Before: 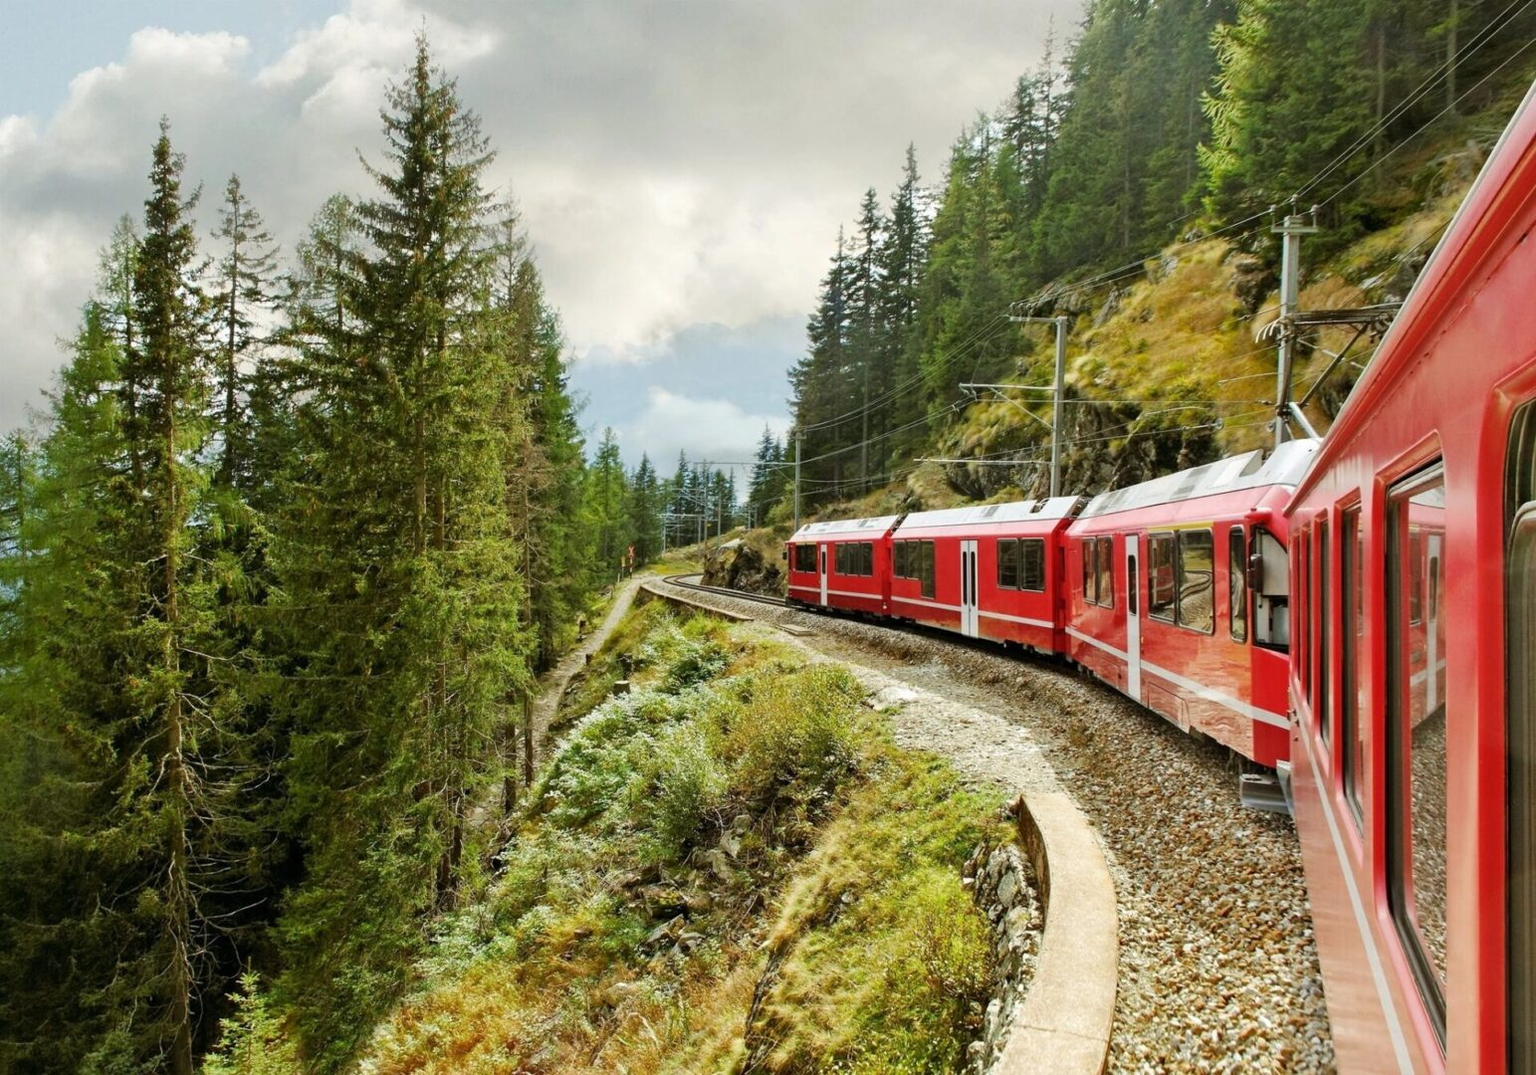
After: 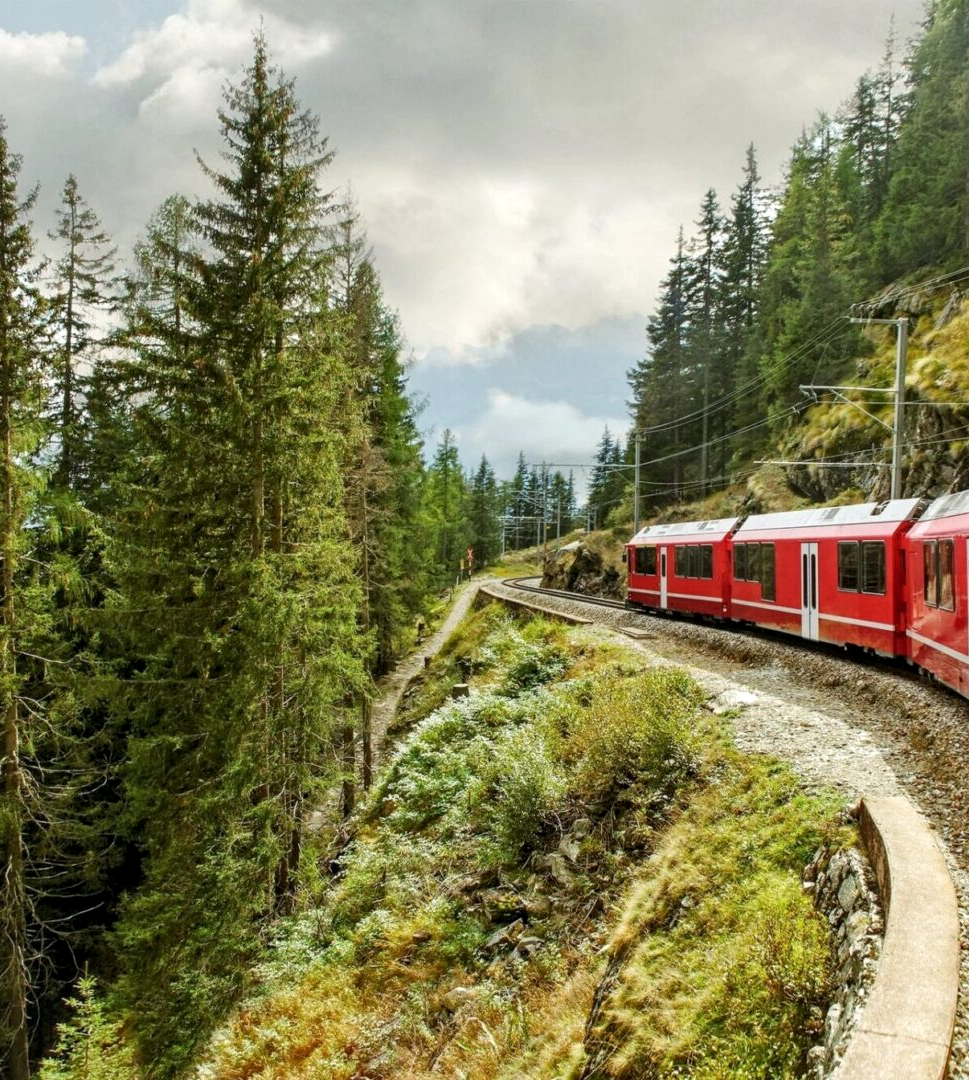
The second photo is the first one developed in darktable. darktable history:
fill light: on, module defaults
local contrast: on, module defaults
crop: left 10.644%, right 26.528%
